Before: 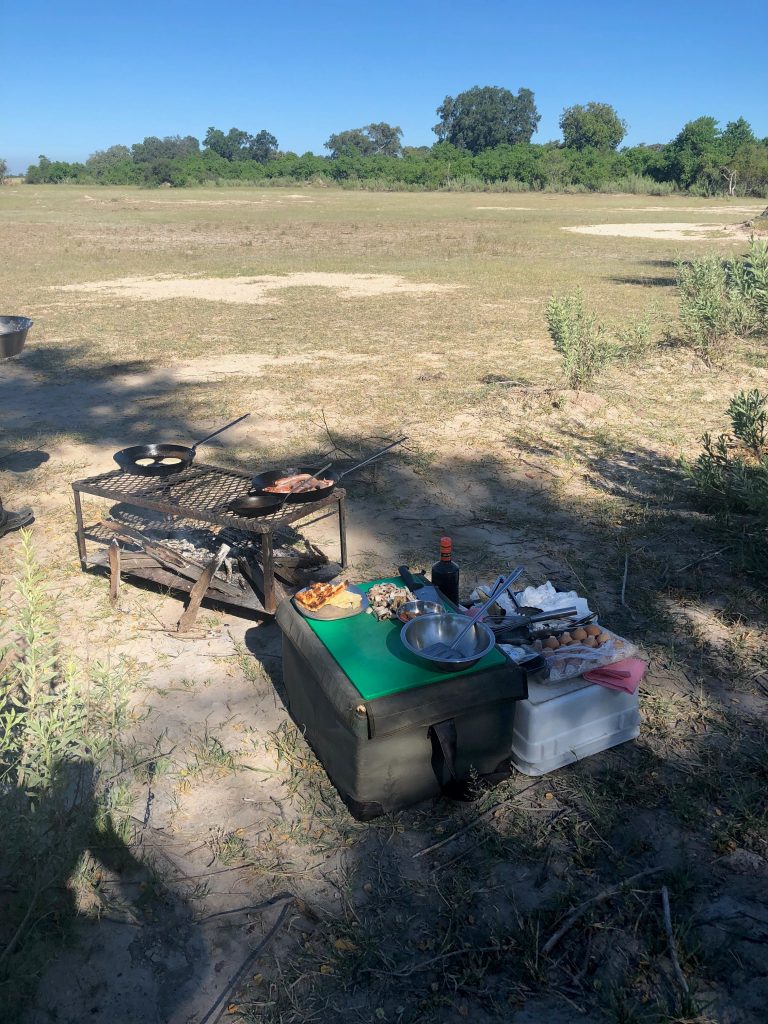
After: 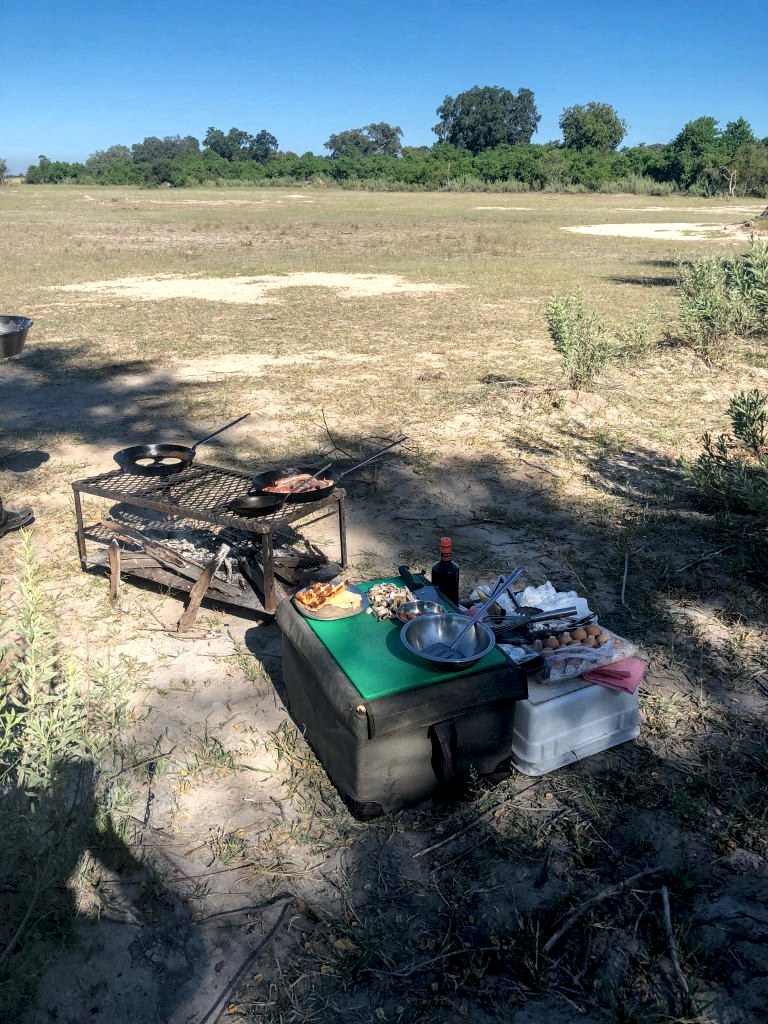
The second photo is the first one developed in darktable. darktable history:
color zones: curves: ch0 [(0, 0.5) (0.143, 0.5) (0.286, 0.5) (0.429, 0.5) (0.571, 0.5) (0.714, 0.476) (0.857, 0.5) (1, 0.5)]; ch2 [(0, 0.5) (0.143, 0.5) (0.286, 0.5) (0.429, 0.5) (0.571, 0.5) (0.714, 0.487) (0.857, 0.5) (1, 0.5)]
local contrast: detail 150%
